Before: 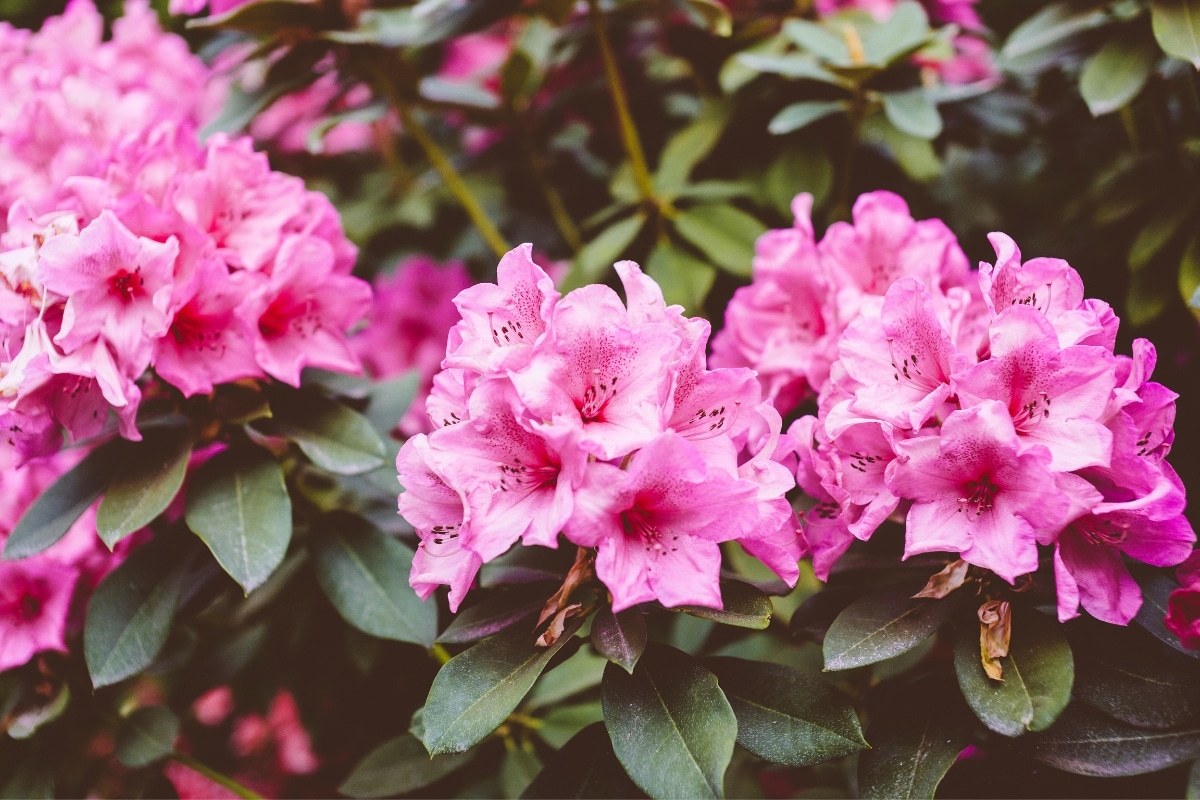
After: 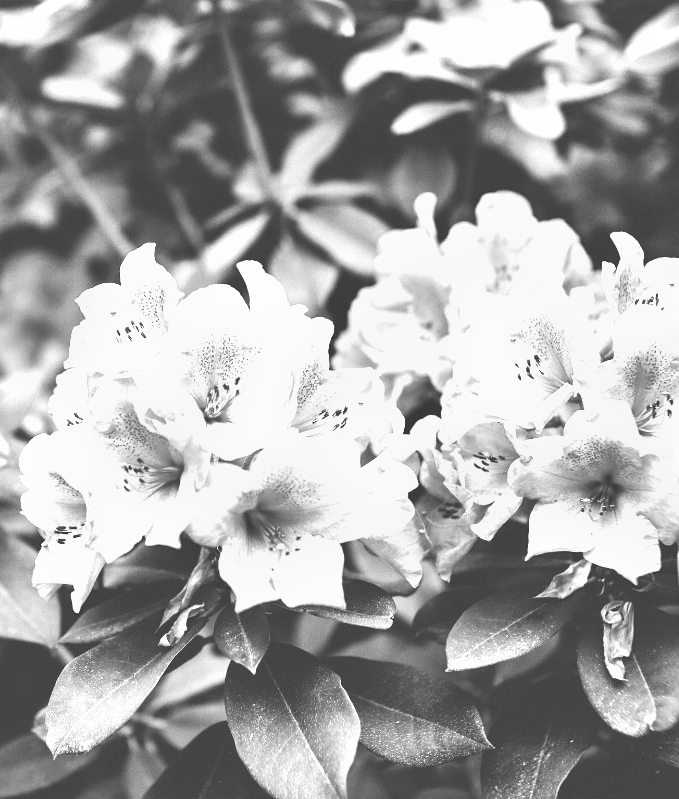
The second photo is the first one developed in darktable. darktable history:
exposure: black level correction 0, exposure 1.5 EV, compensate exposure bias true, compensate highlight preservation false
shadows and highlights: shadows 29.32, highlights -29.32, low approximation 0.01, soften with gaussian
monochrome: on, module defaults
color correction: highlights a* -0.137, highlights b* -5.91, shadows a* -0.137, shadows b* -0.137
crop: left 31.458%, top 0%, right 11.876%
color balance rgb: shadows lift › chroma 1%, shadows lift › hue 240.84°, highlights gain › chroma 2%, highlights gain › hue 73.2°, global offset › luminance -0.5%, perceptual saturation grading › global saturation 20%, perceptual saturation grading › highlights -25%, perceptual saturation grading › shadows 50%, global vibrance 15%
